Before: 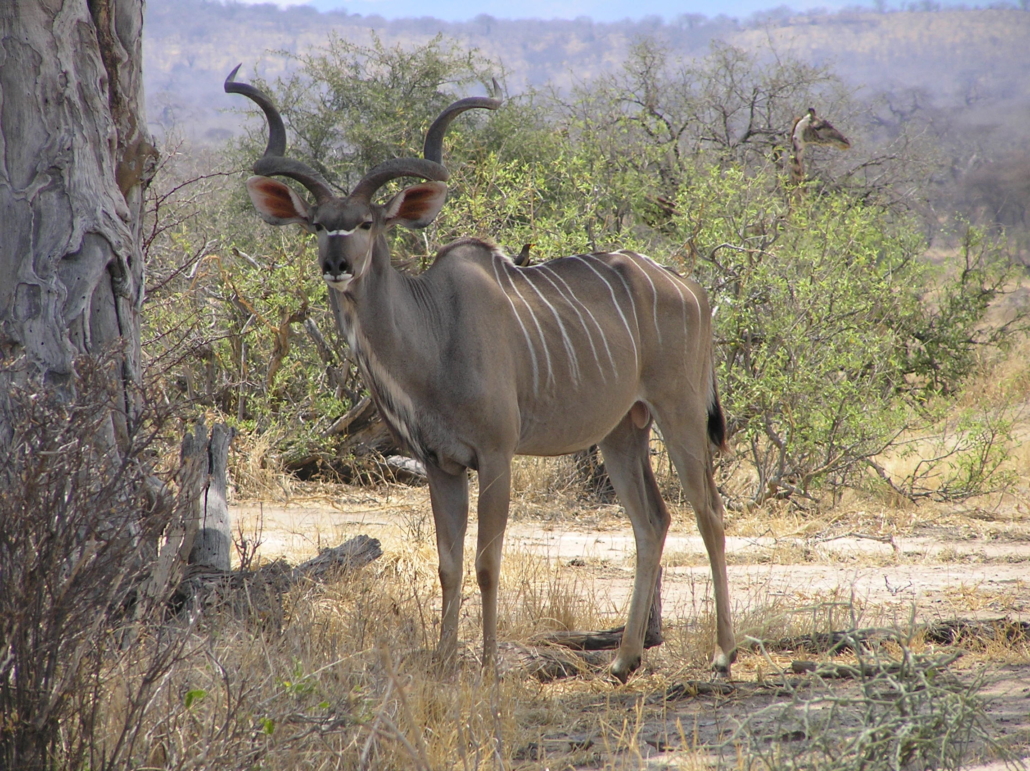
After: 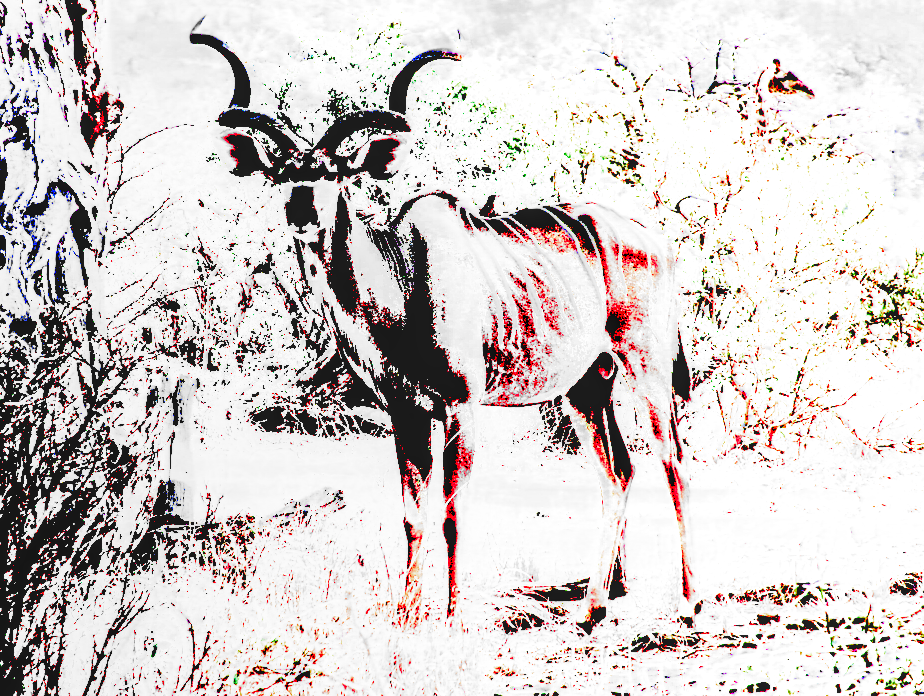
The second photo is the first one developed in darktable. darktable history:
tone equalizer: edges refinement/feathering 500, mask exposure compensation -1.57 EV, preserve details no
crop: left 3.439%, top 6.462%, right 6.789%, bottom 3.231%
exposure: black level correction 0.098, exposure 3.024 EV, compensate highlight preservation false
levels: white 90.73%, levels [0.093, 0.434, 0.988]
local contrast: on, module defaults
filmic rgb: black relative exposure -7.65 EV, white relative exposure 4.56 EV, threshold 5.97 EV, hardness 3.61, add noise in highlights 0, color science v3 (2019), use custom middle-gray values true, contrast in highlights soft, enable highlight reconstruction true
contrast equalizer: octaves 7, y [[0.6 ×6], [0.55 ×6], [0 ×6], [0 ×6], [0 ×6]]
